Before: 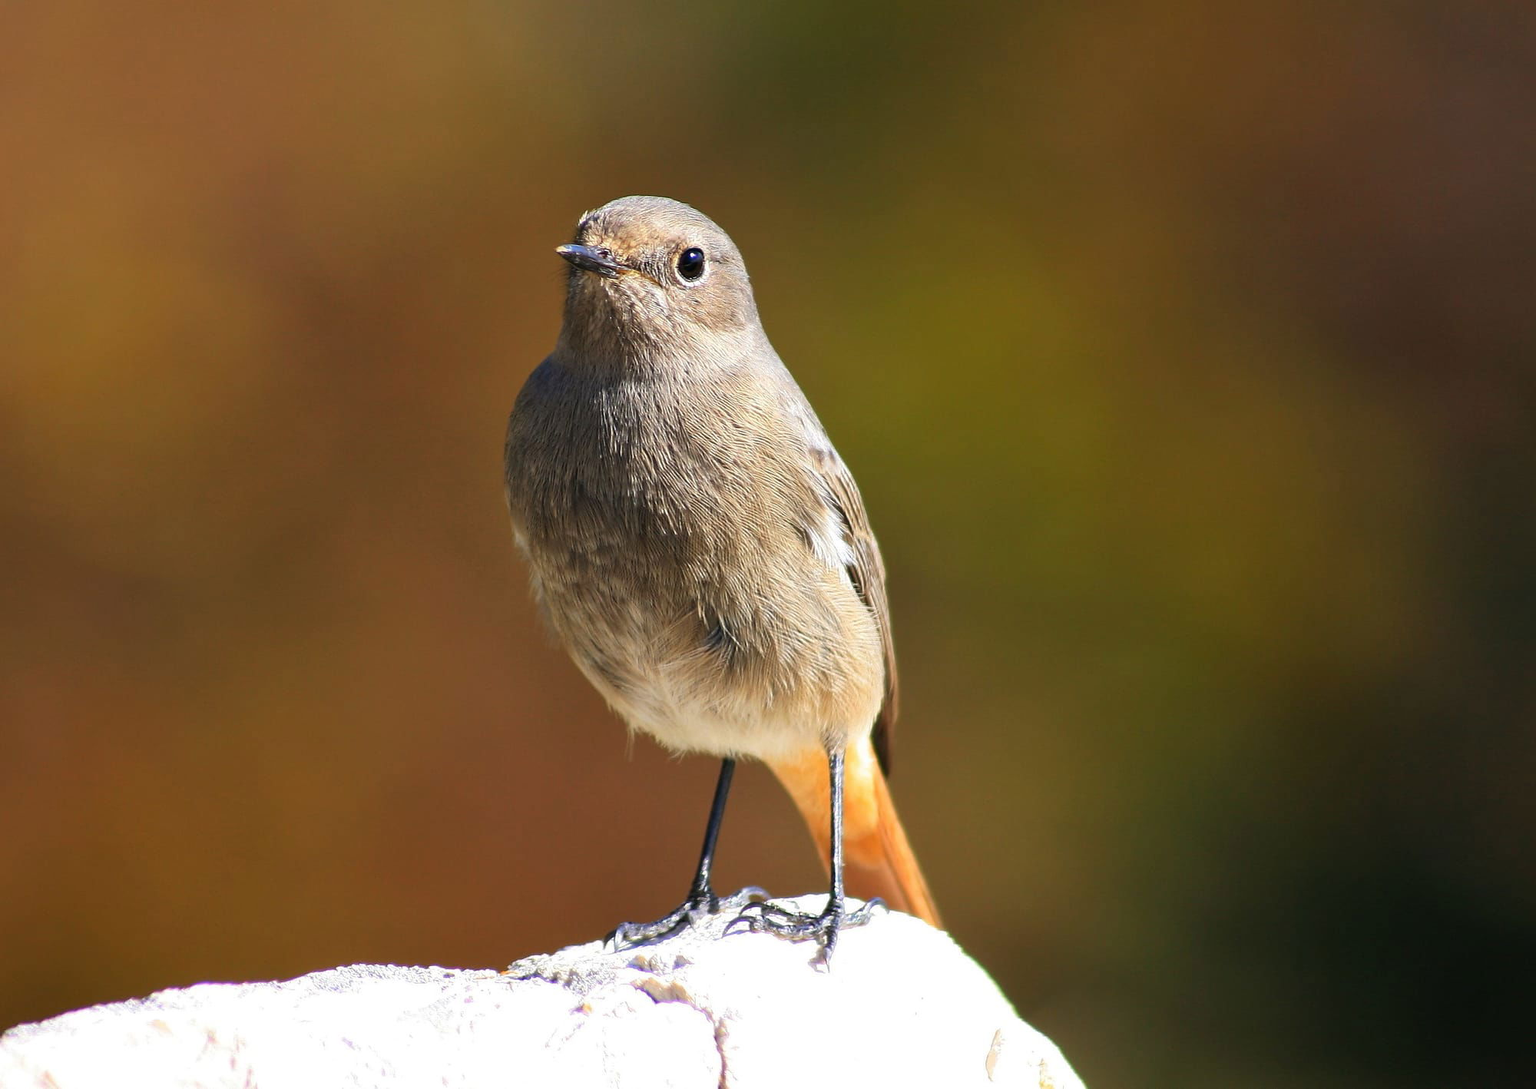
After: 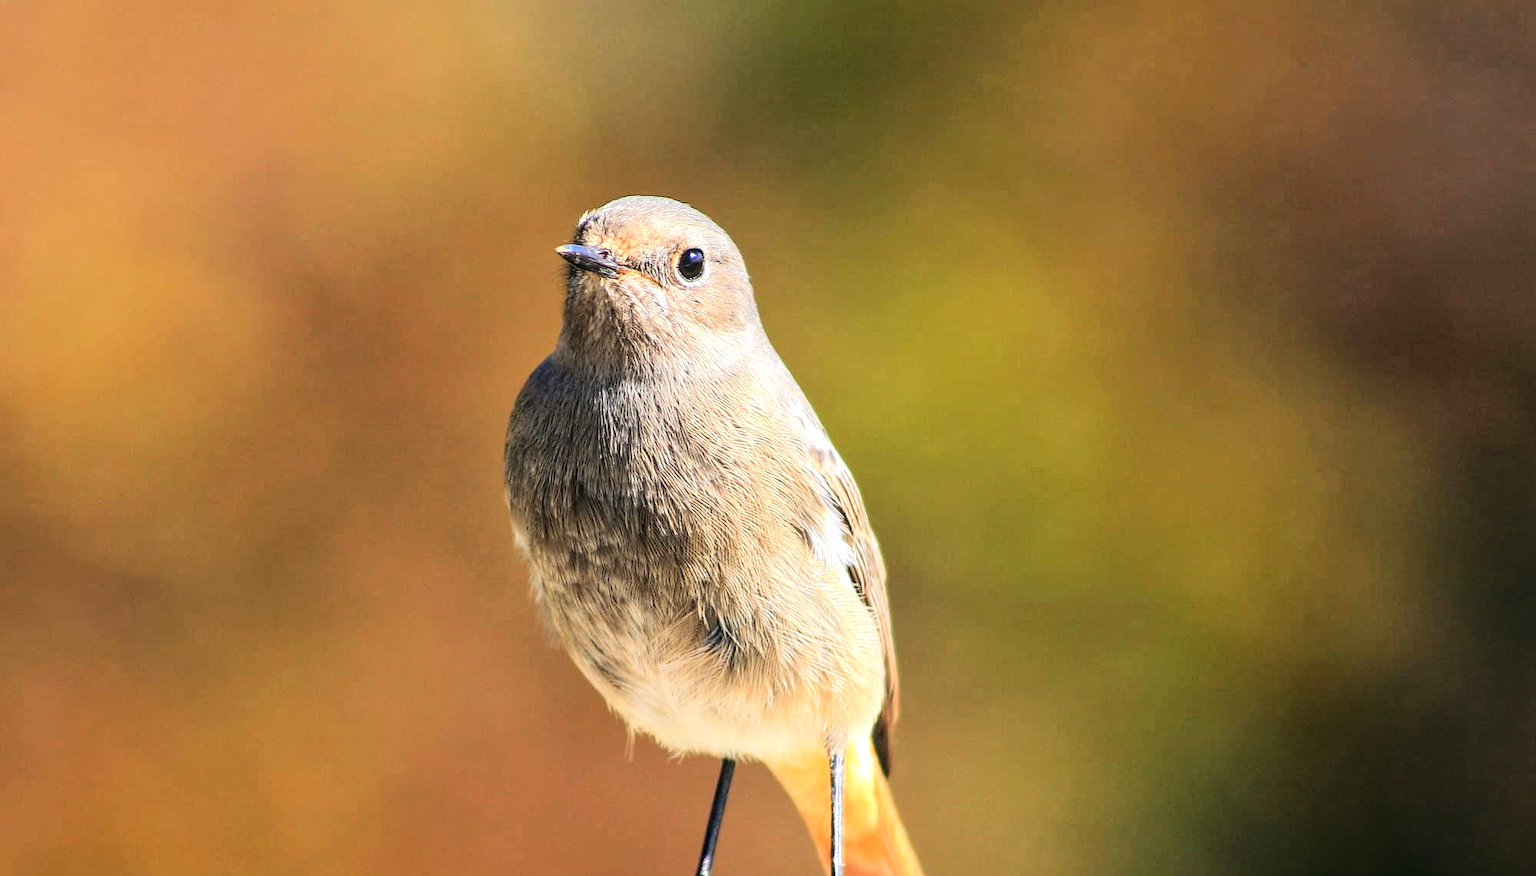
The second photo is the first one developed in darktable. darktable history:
tone equalizer: -7 EV 0.146 EV, -6 EV 0.622 EV, -5 EV 1.15 EV, -4 EV 1.37 EV, -3 EV 1.18 EV, -2 EV 0.6 EV, -1 EV 0.147 EV, edges refinement/feathering 500, mask exposure compensation -1.57 EV, preserve details no
crop: bottom 19.527%
local contrast: detail 130%
